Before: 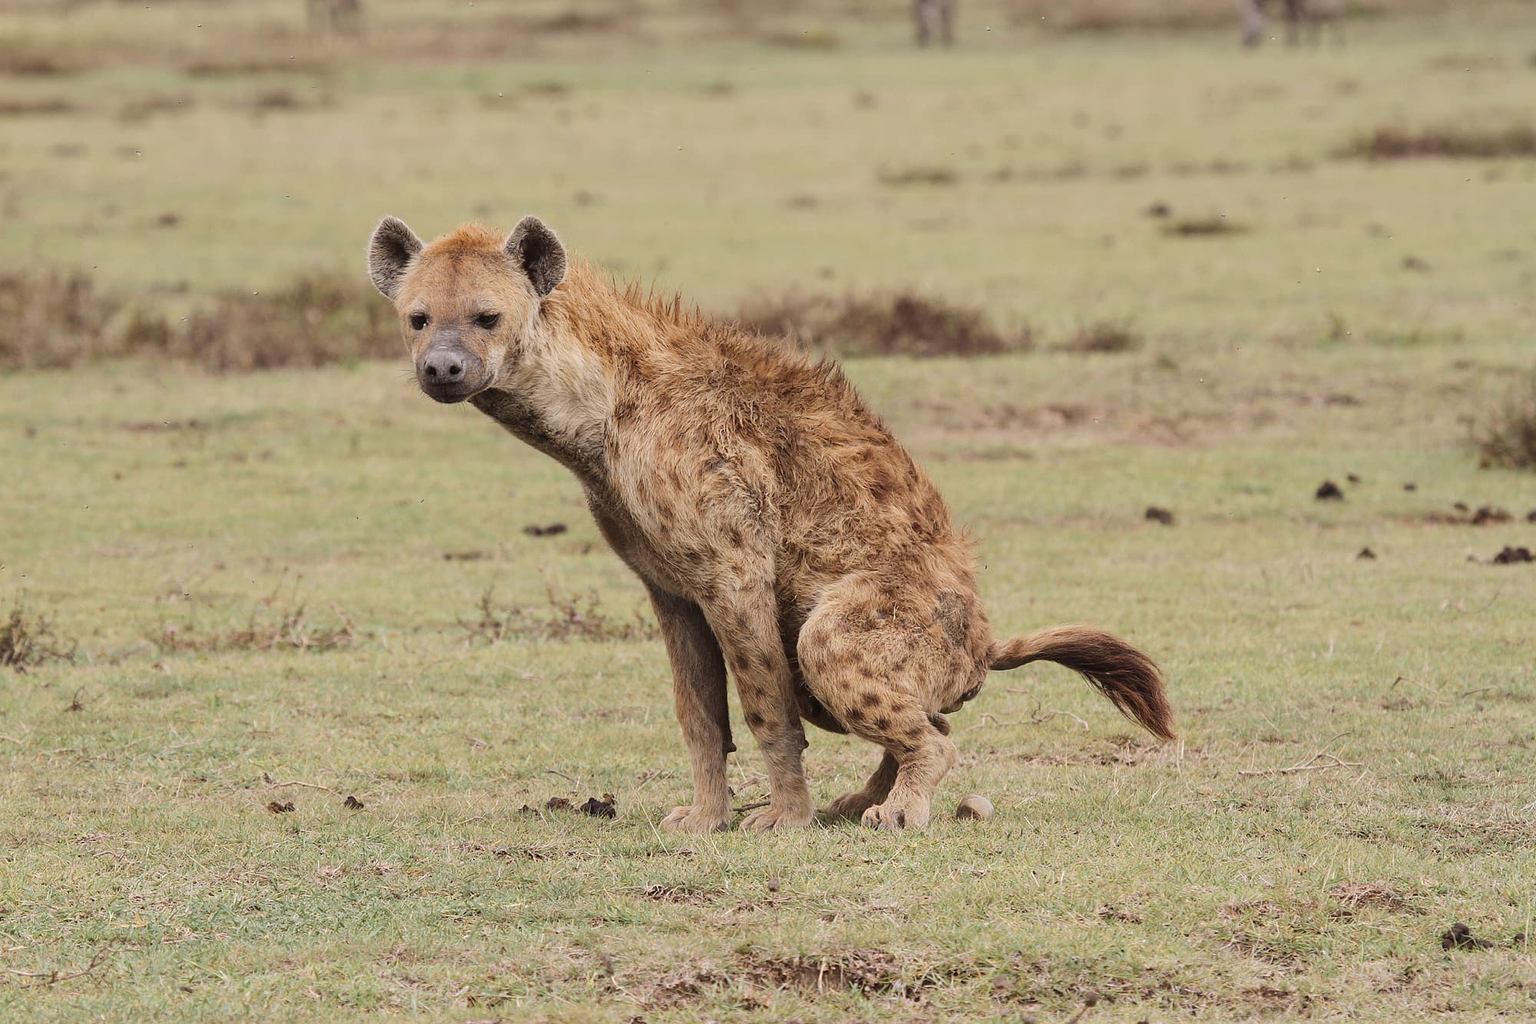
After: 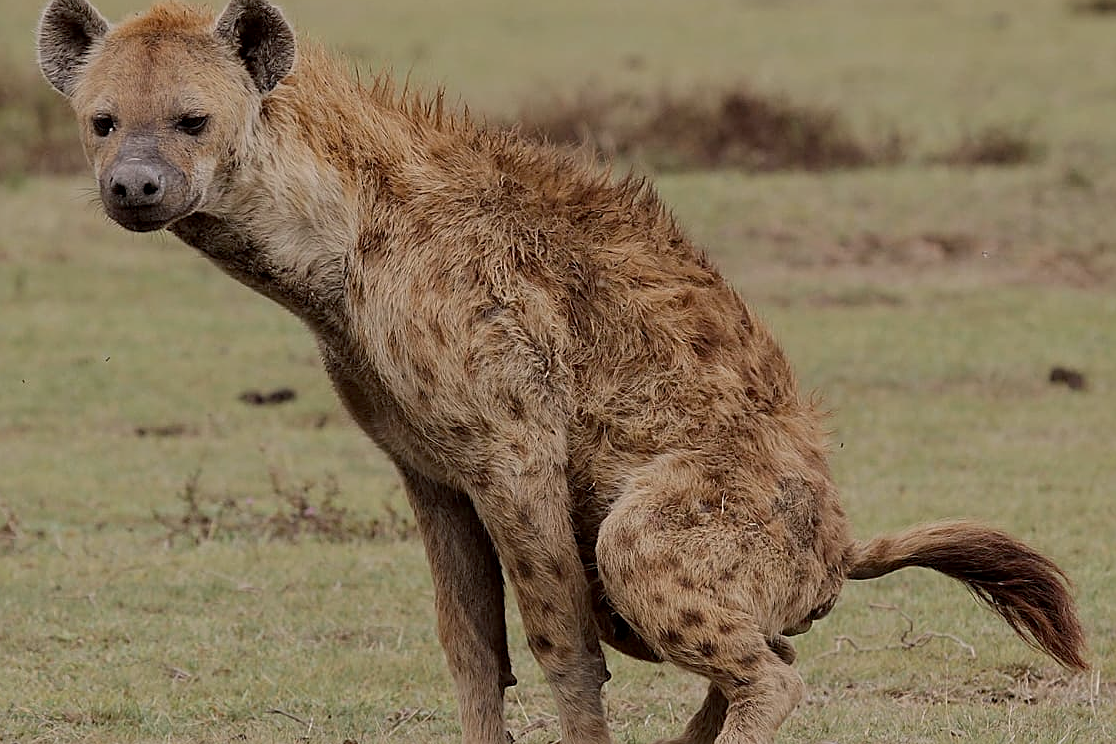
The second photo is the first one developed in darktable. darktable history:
crop and rotate: left 22.13%, top 22.054%, right 22.026%, bottom 22.102%
sharpen: on, module defaults
bloom: size 38%, threshold 95%, strength 30%
exposure: black level correction 0.009, exposure -0.637 EV, compensate highlight preservation false
